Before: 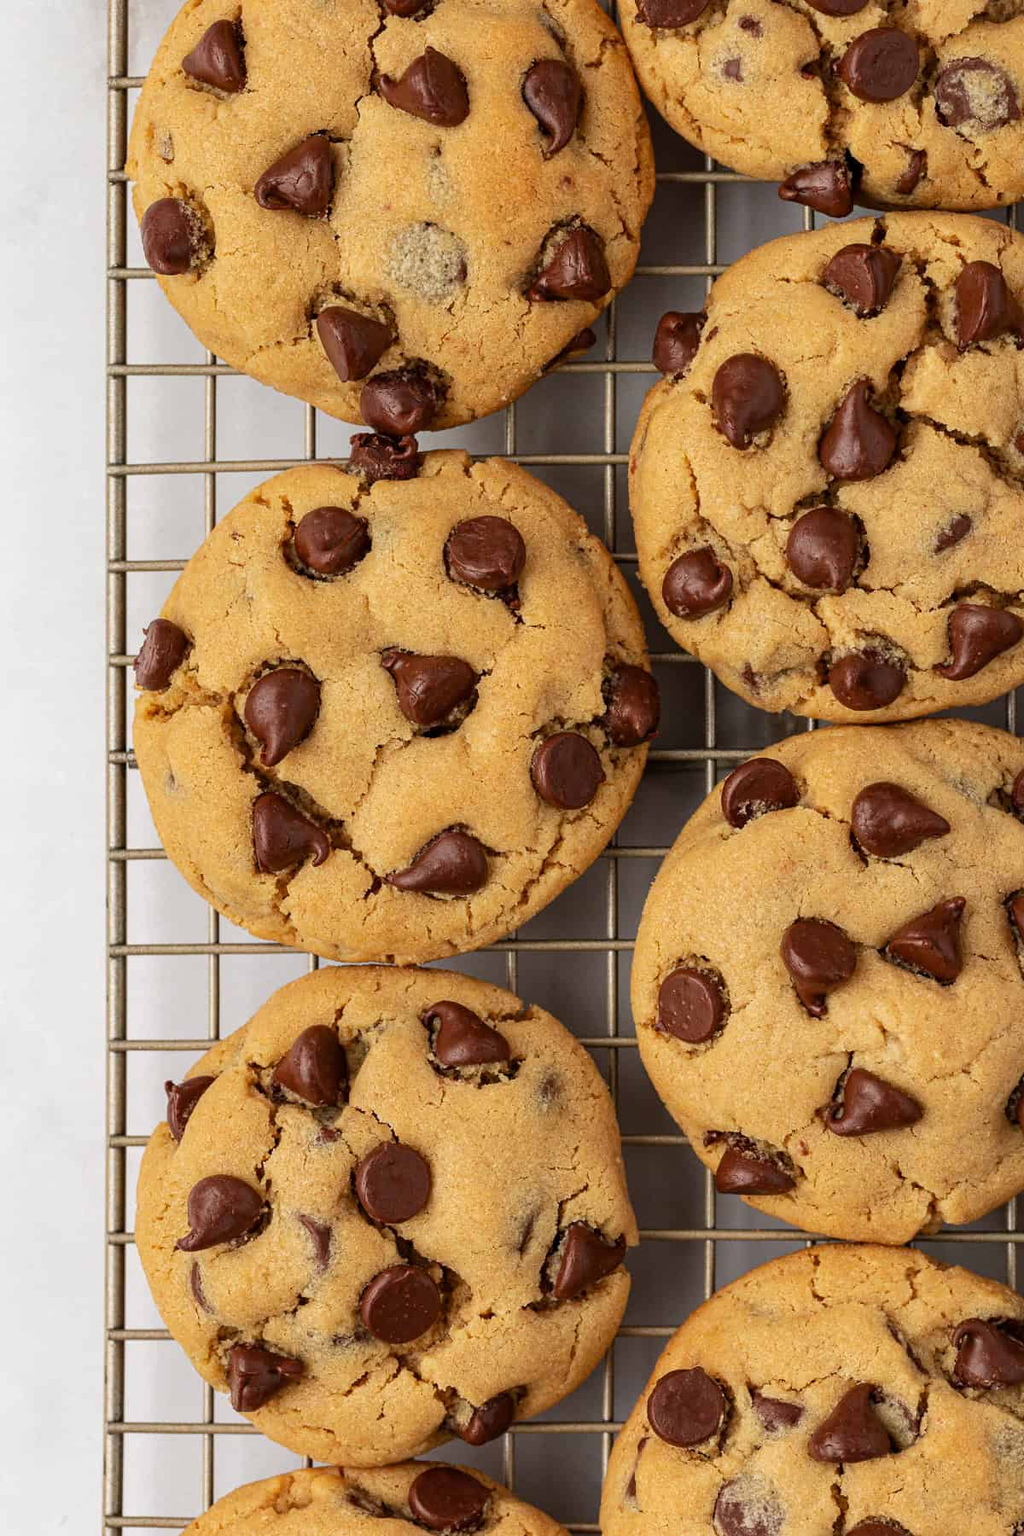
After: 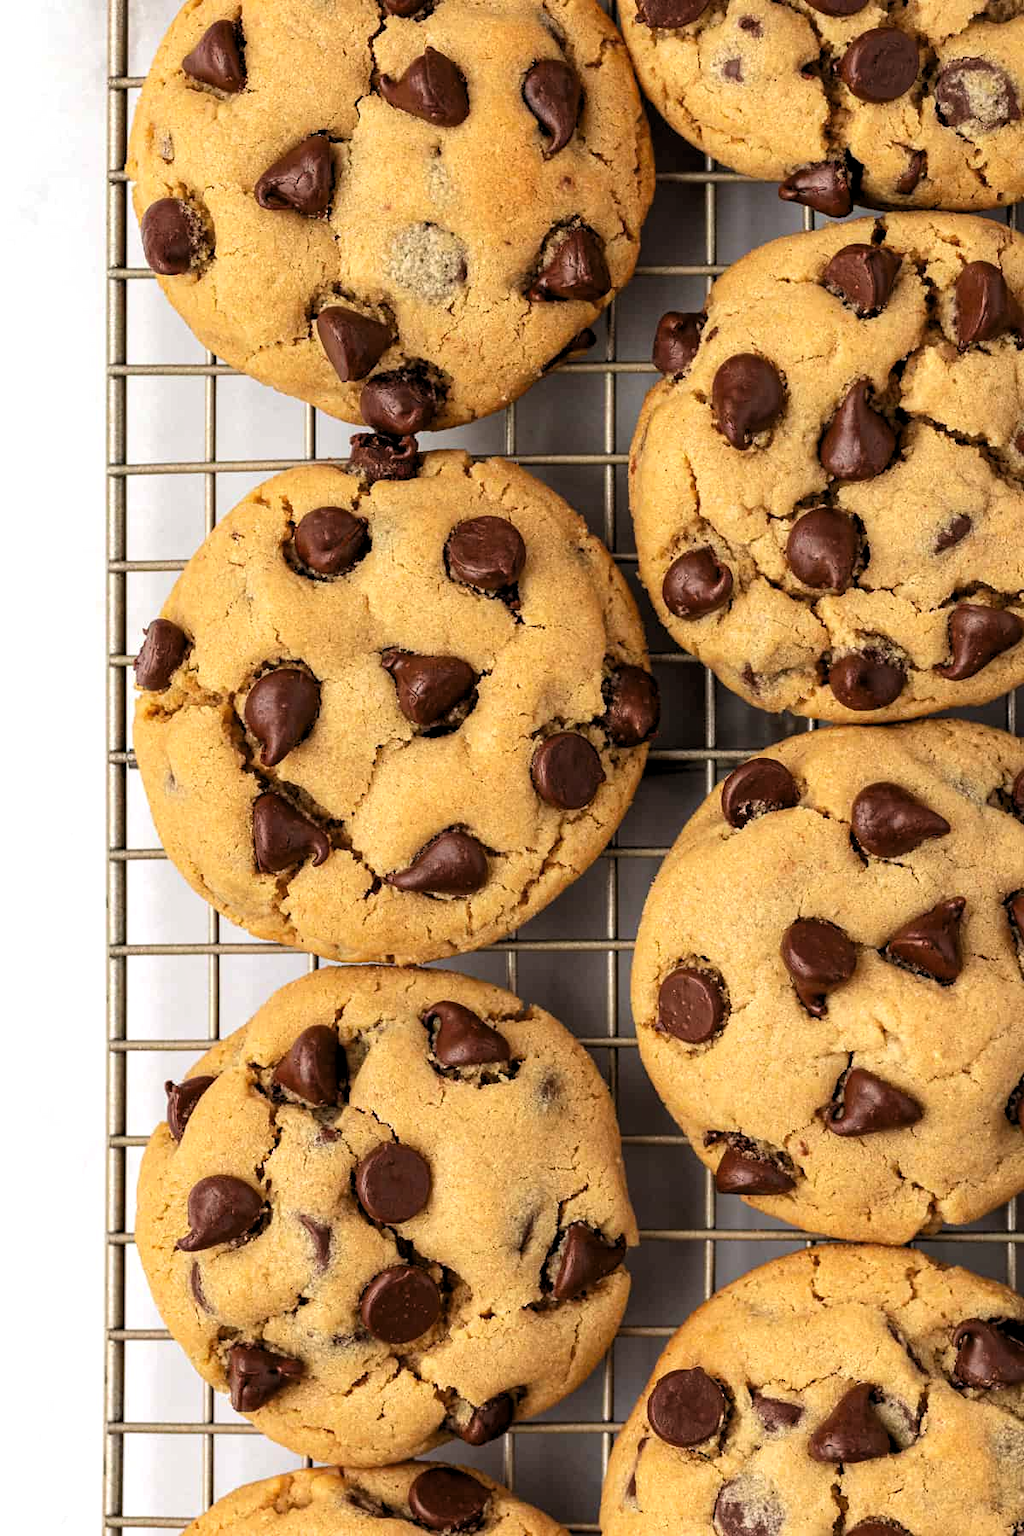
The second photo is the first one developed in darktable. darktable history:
levels: gray 50.87%, levels [0.055, 0.477, 0.9]
tone equalizer: on, module defaults
